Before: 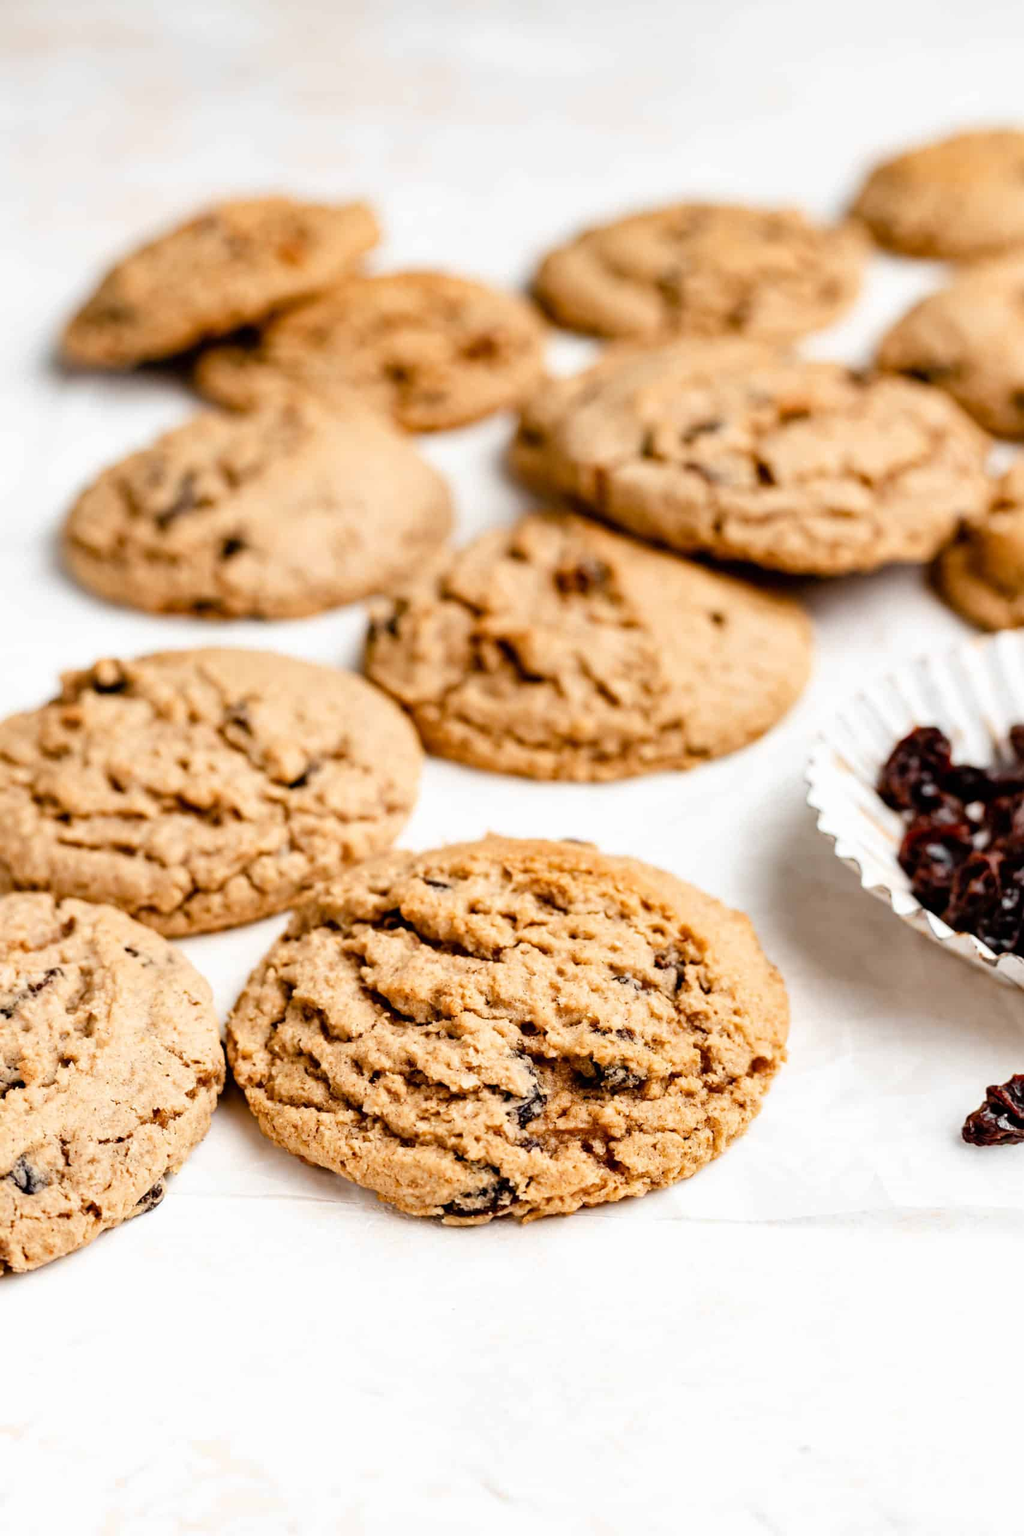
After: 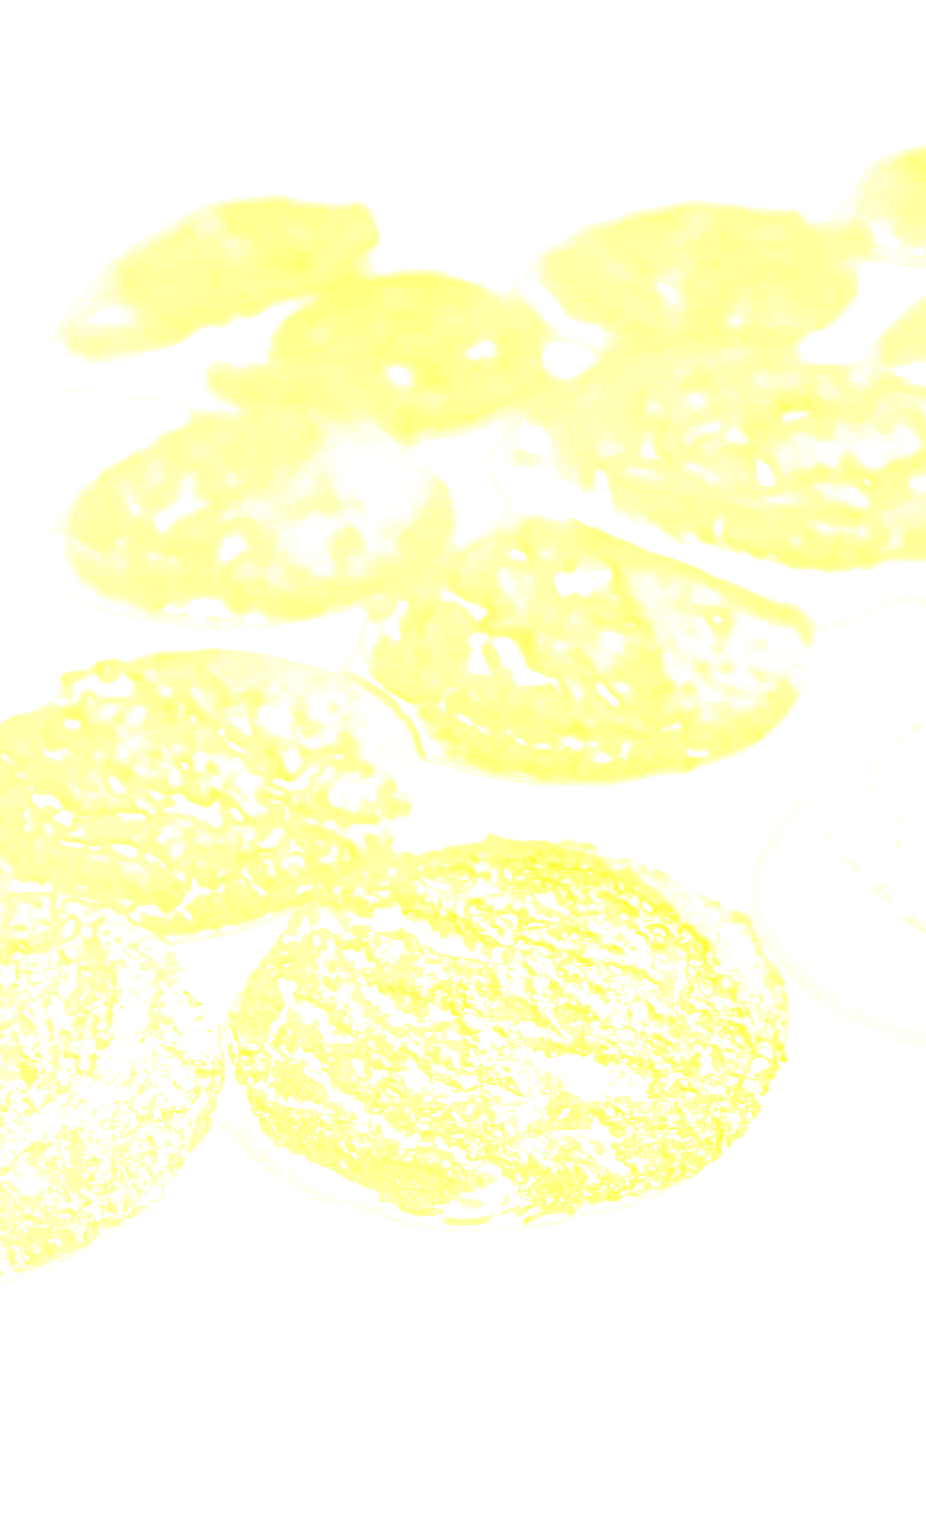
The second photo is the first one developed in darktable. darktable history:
crop: right 9.509%, bottom 0.031%
bloom: size 85%, threshold 5%, strength 85%
filmic rgb: black relative exposure -8.2 EV, white relative exposure 2.2 EV, threshold 3 EV, hardness 7.11, latitude 85.74%, contrast 1.696, highlights saturation mix -4%, shadows ↔ highlights balance -2.69%, preserve chrominance no, color science v5 (2021), contrast in shadows safe, contrast in highlights safe, enable highlight reconstruction true
